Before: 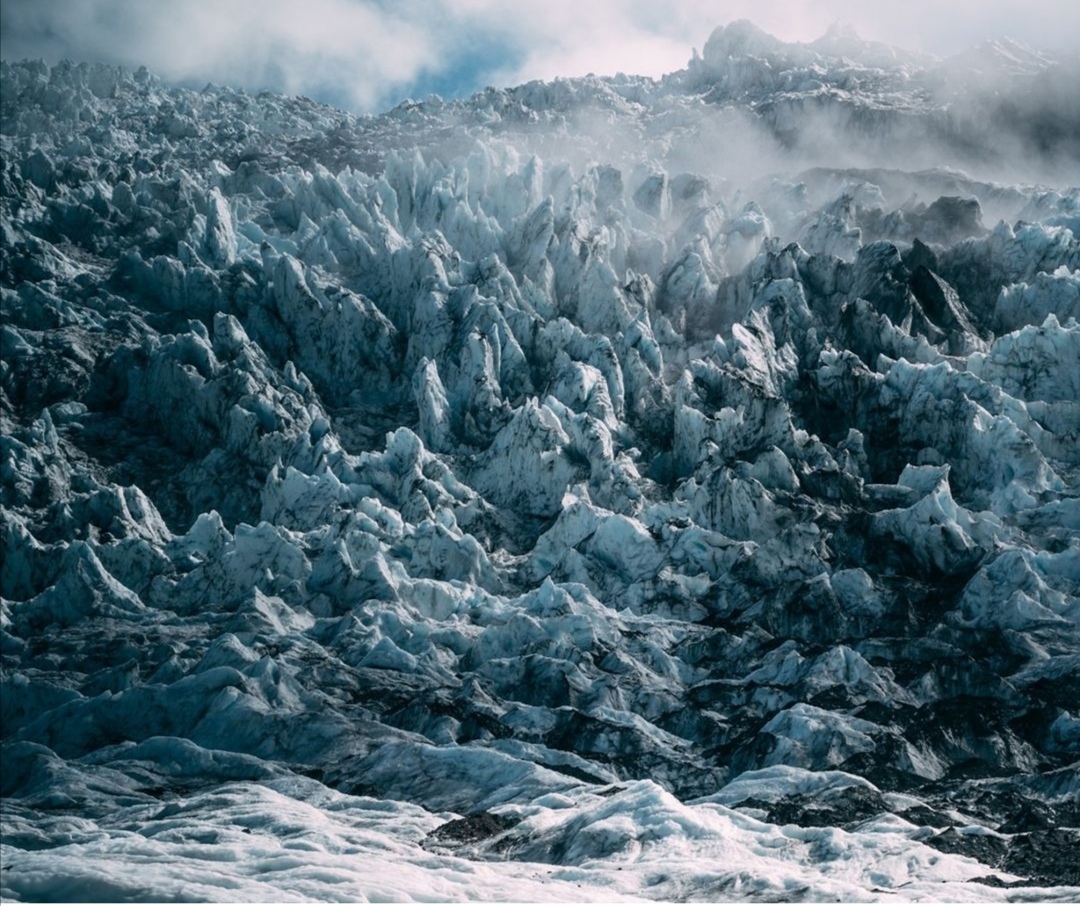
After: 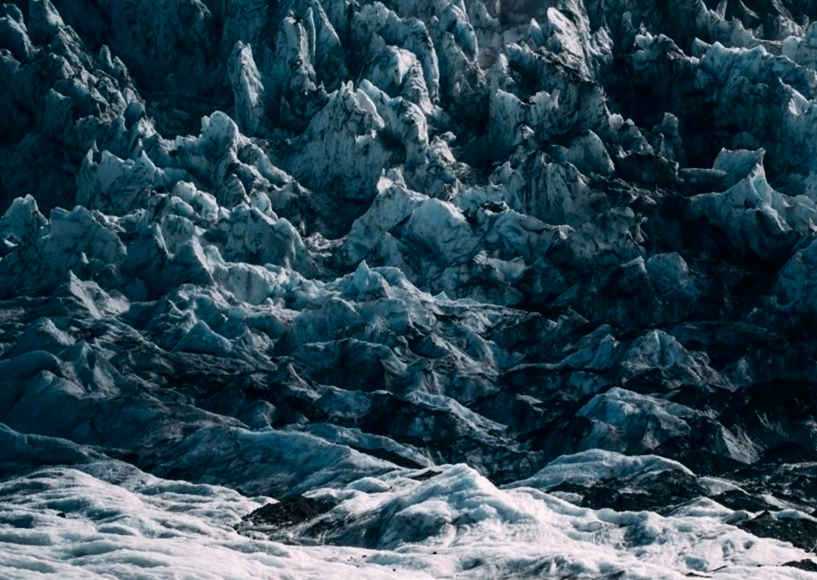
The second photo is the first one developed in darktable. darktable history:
crop and rotate: left 17.288%, top 34.981%, right 6.983%, bottom 0.954%
contrast brightness saturation: contrast 0.128, brightness -0.229, saturation 0.138
